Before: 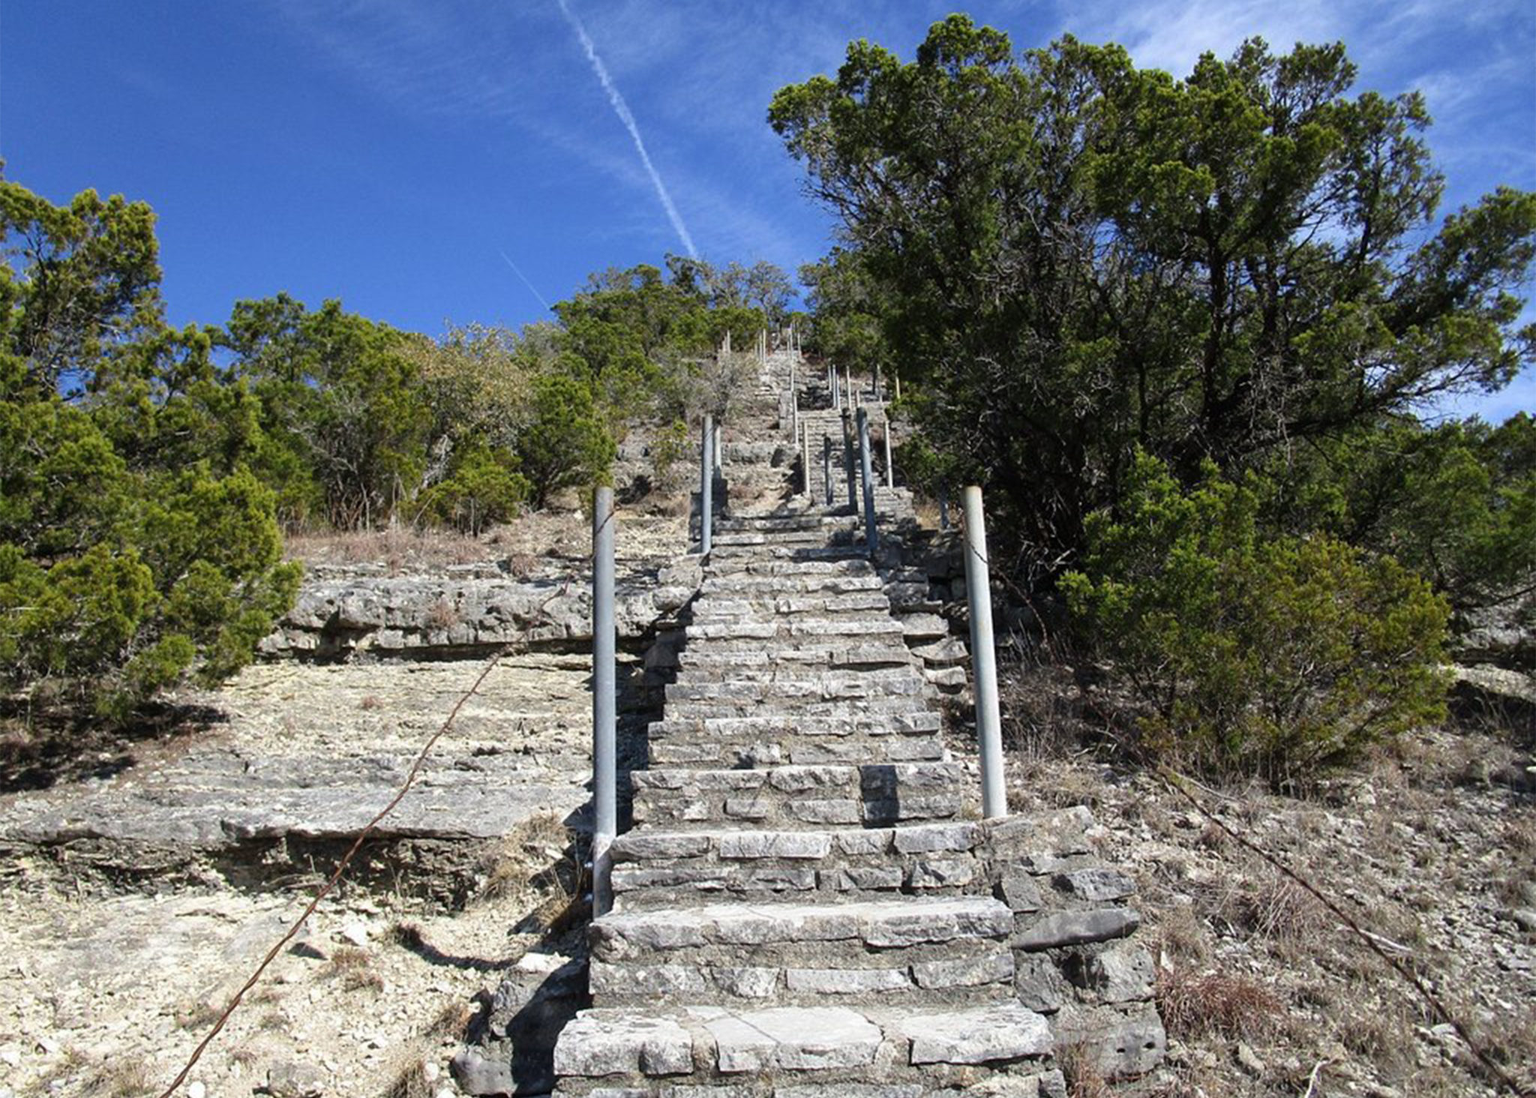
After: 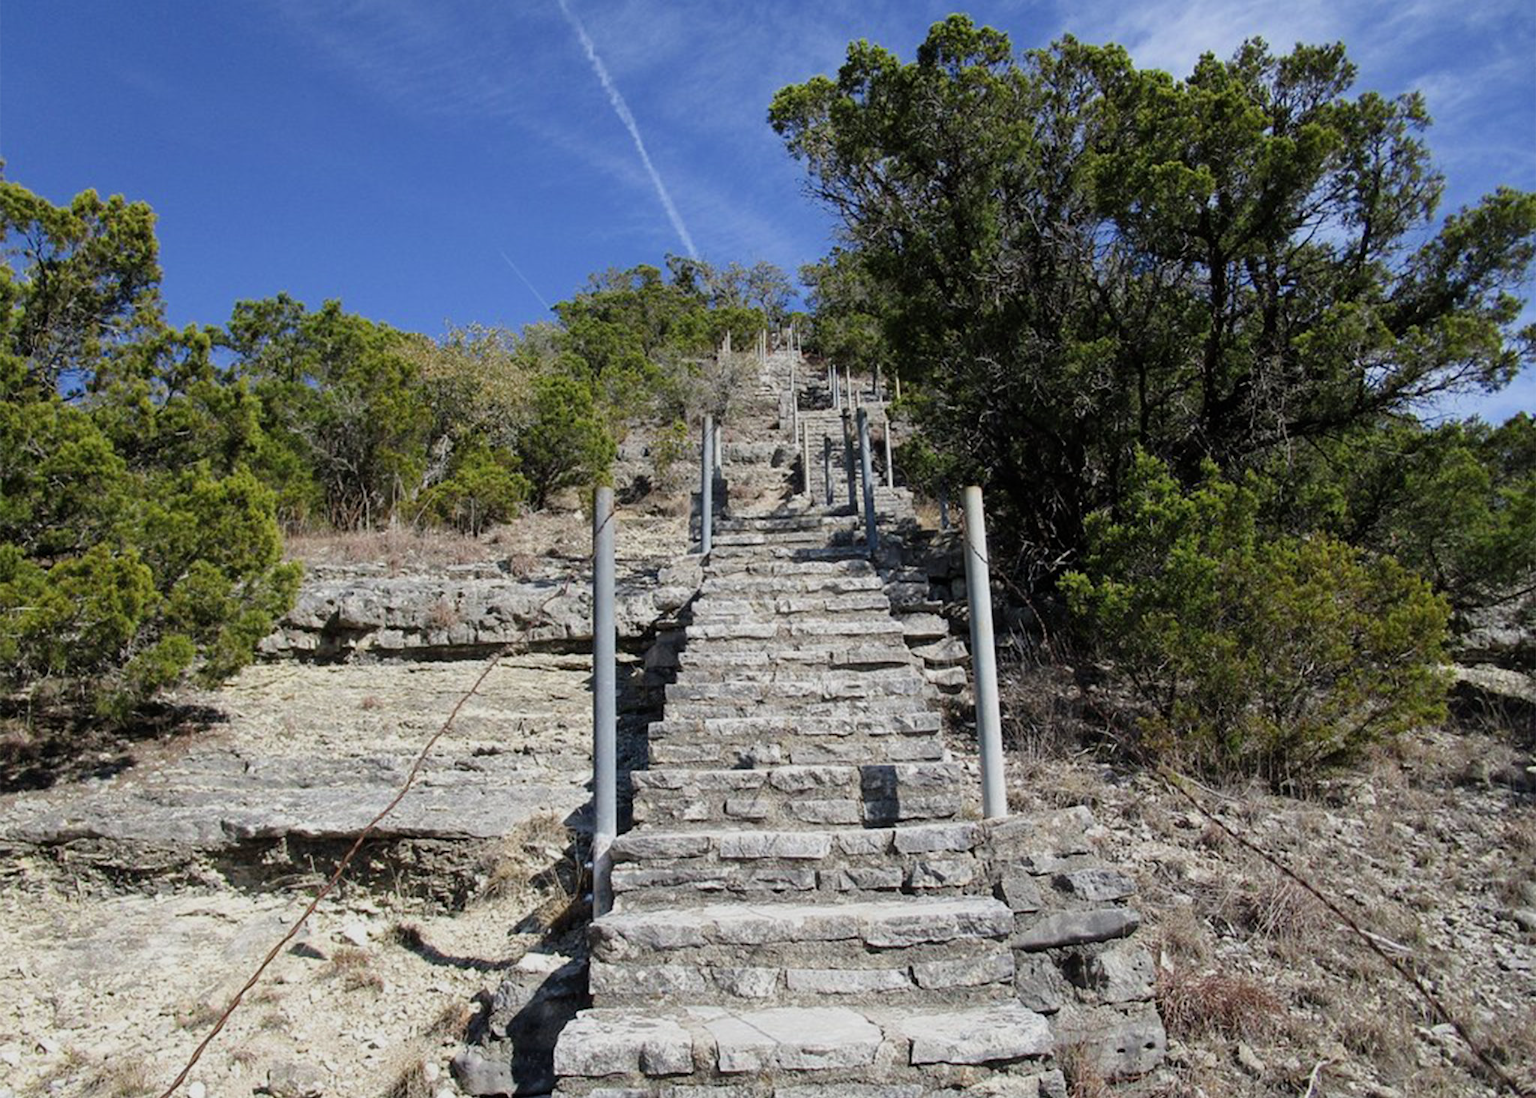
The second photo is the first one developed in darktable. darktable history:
filmic rgb: black relative exposure -14.87 EV, white relative exposure 3 EV, target black luminance 0%, hardness 9.25, latitude 98.05%, contrast 0.912, shadows ↔ highlights balance 0.748%
